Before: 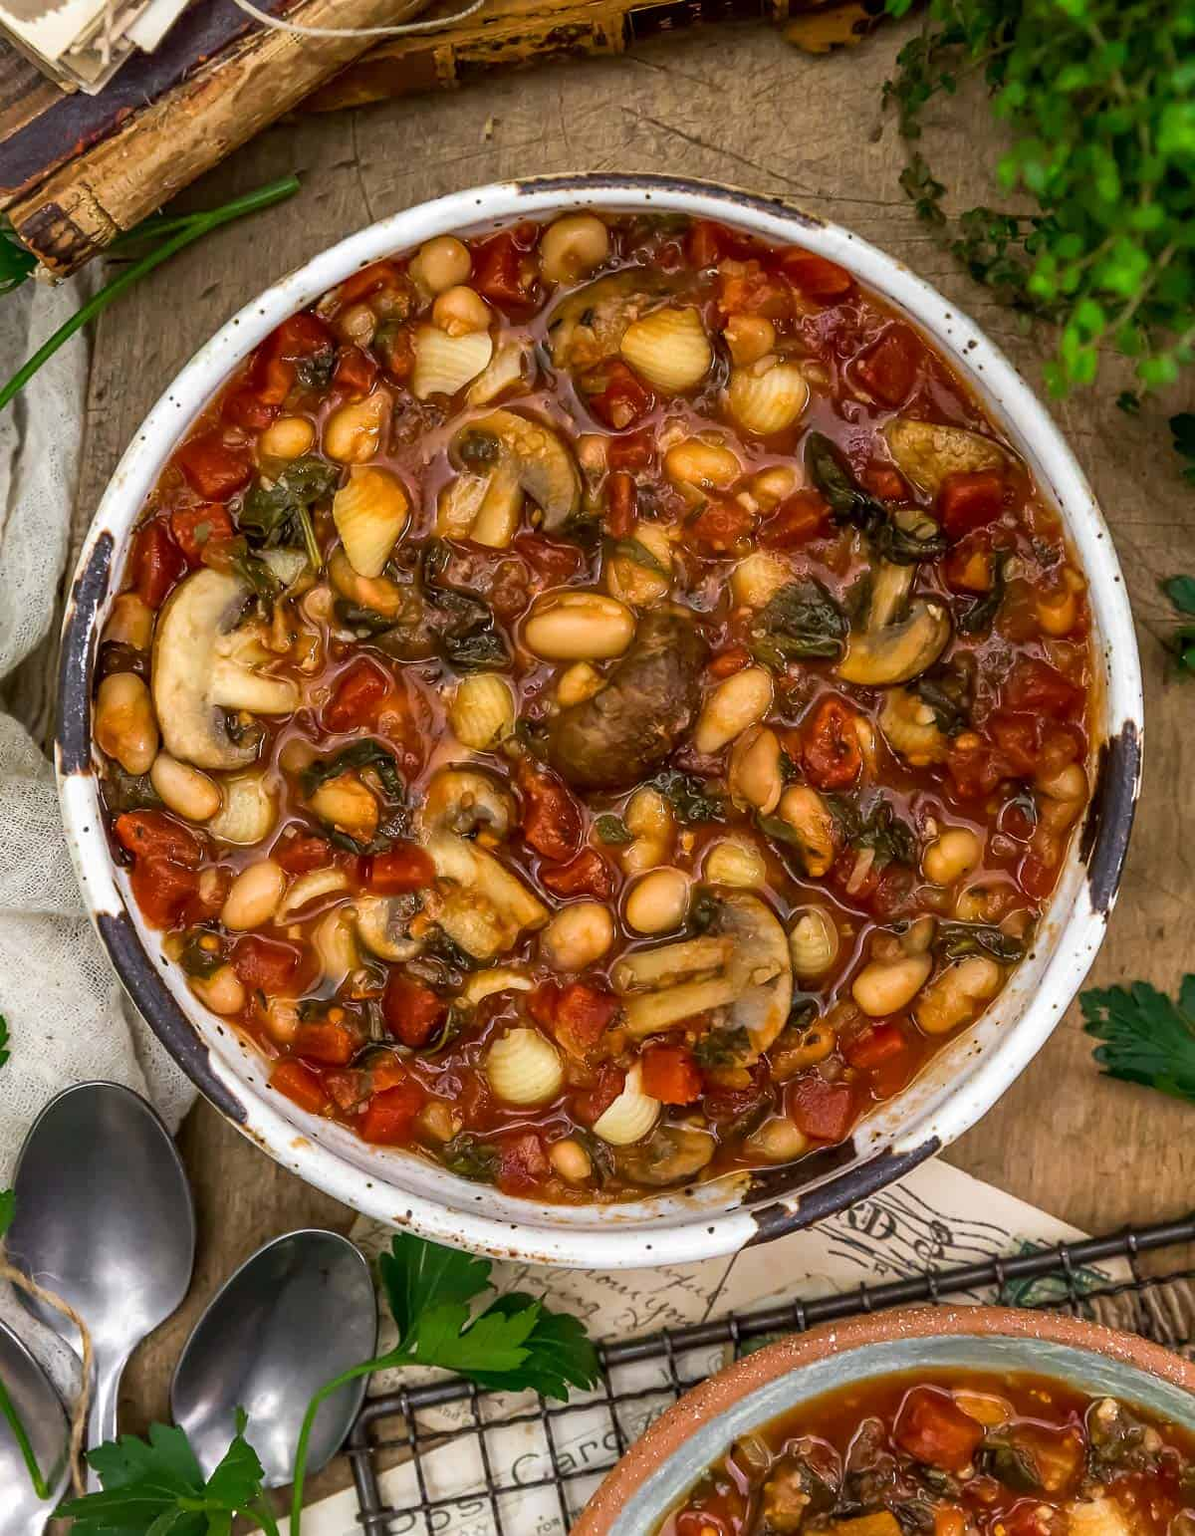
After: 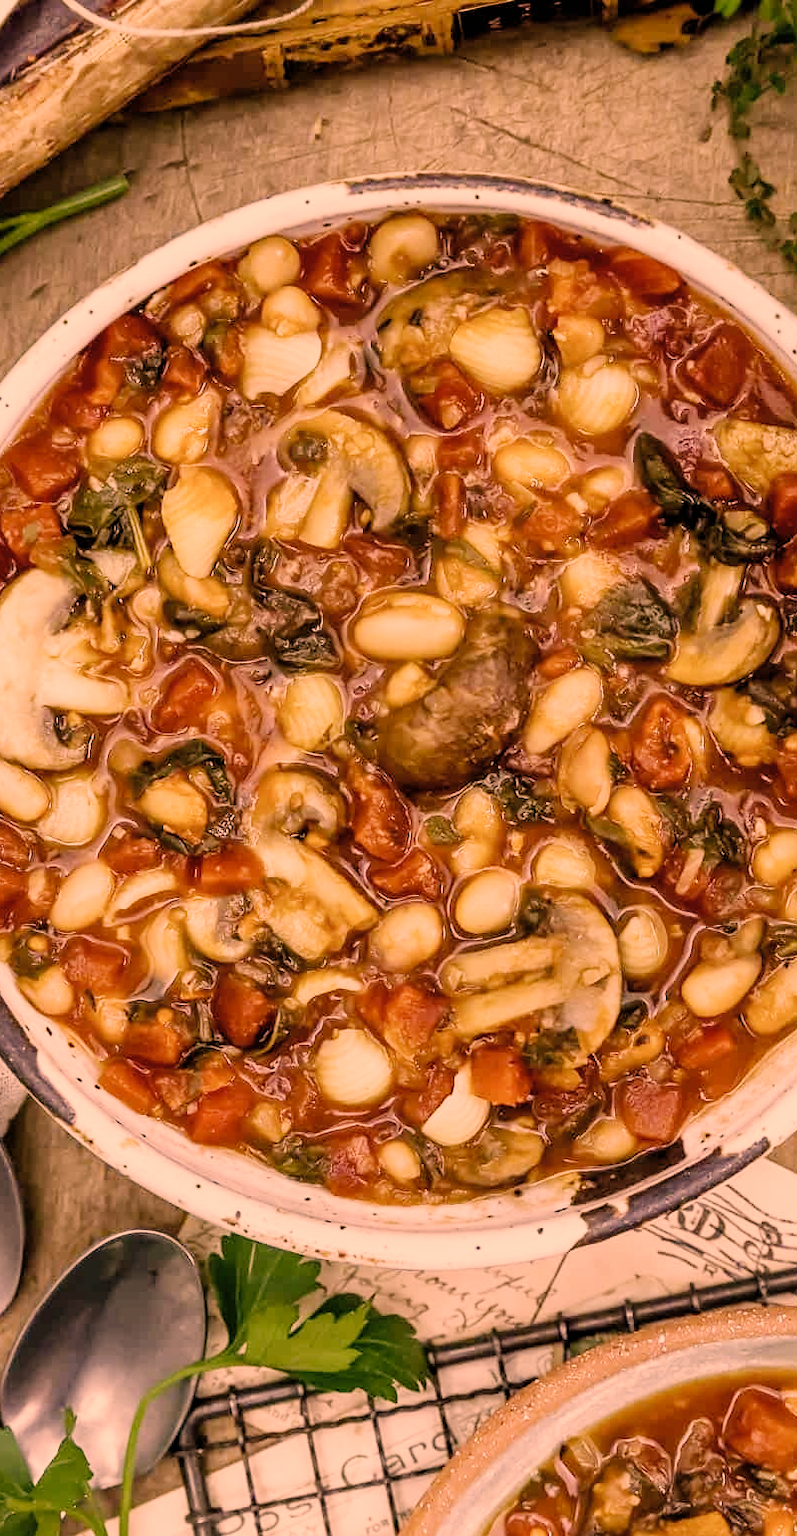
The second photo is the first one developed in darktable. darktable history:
color correction: highlights a* 39.53, highlights b* 39.57, saturation 0.689
exposure: black level correction 0, exposure 1.101 EV, compensate highlight preservation false
crop and rotate: left 14.346%, right 18.947%
filmic rgb: black relative exposure -7.21 EV, white relative exposure 5.39 EV, hardness 3.02, add noise in highlights 0.002, preserve chrominance no, color science v3 (2019), use custom middle-gray values true, contrast in highlights soft
